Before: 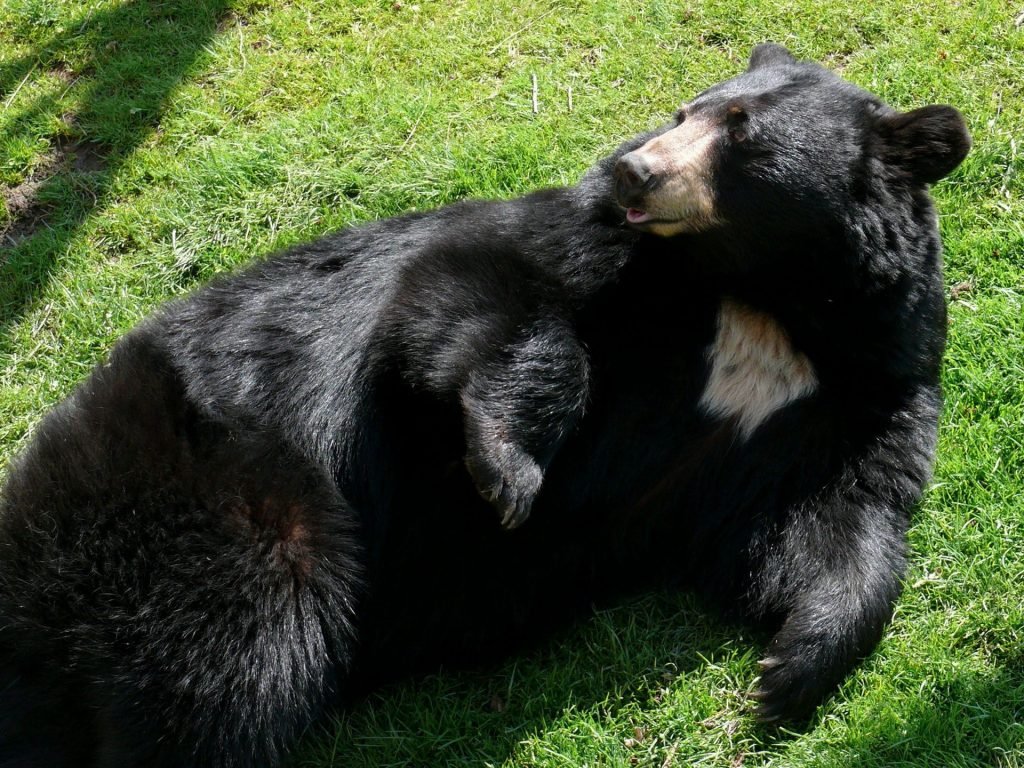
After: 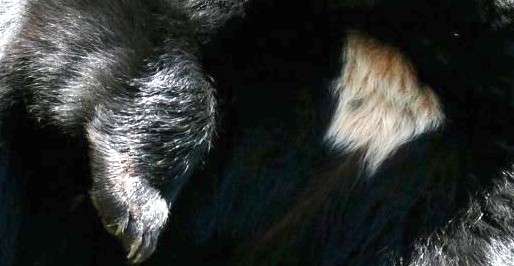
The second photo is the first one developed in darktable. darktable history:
exposure: black level correction 0, exposure 1.9 EV, compensate highlight preservation false
crop: left 36.607%, top 34.735%, right 13.146%, bottom 30.611%
